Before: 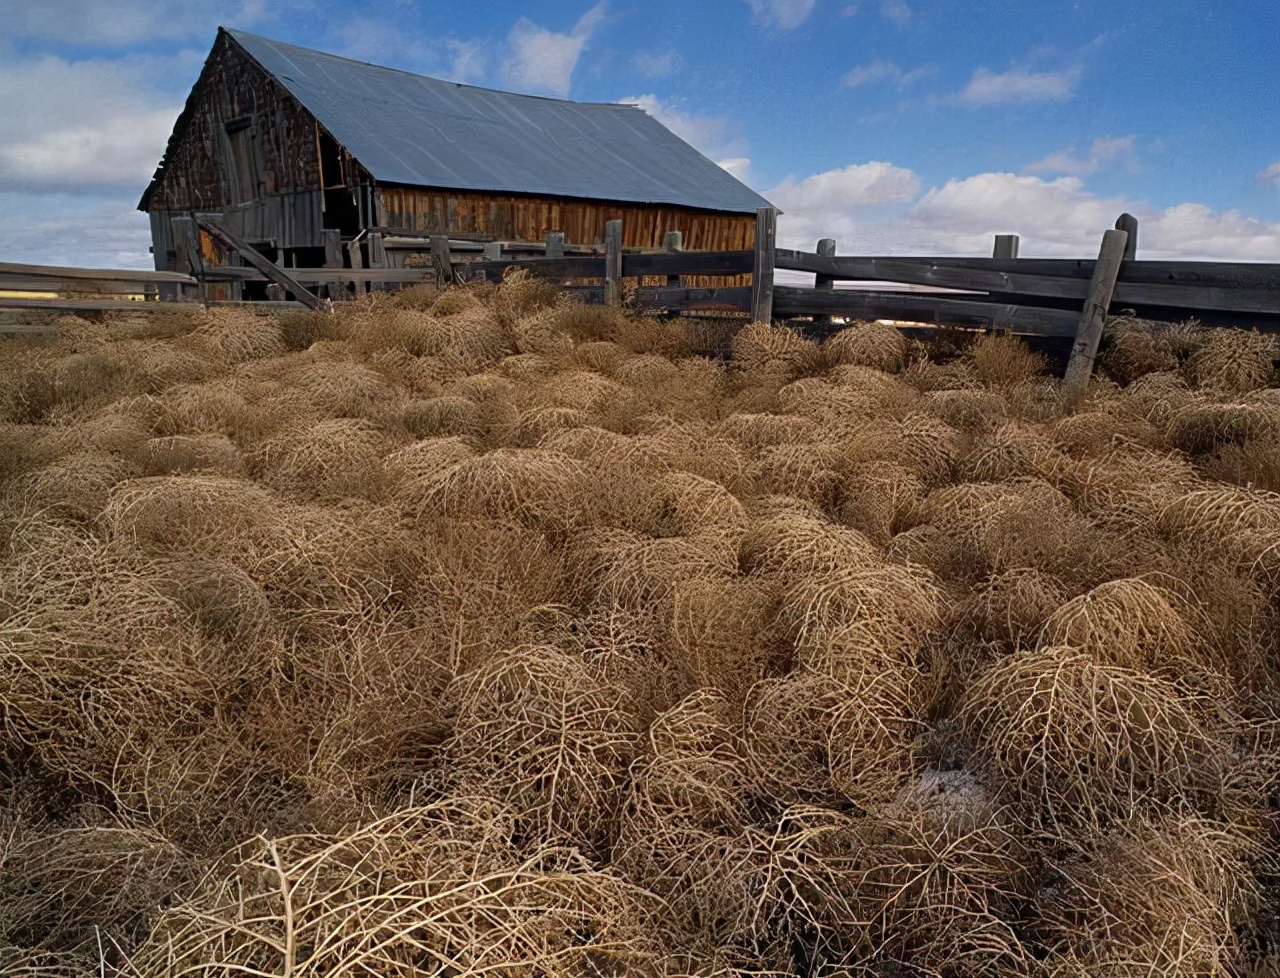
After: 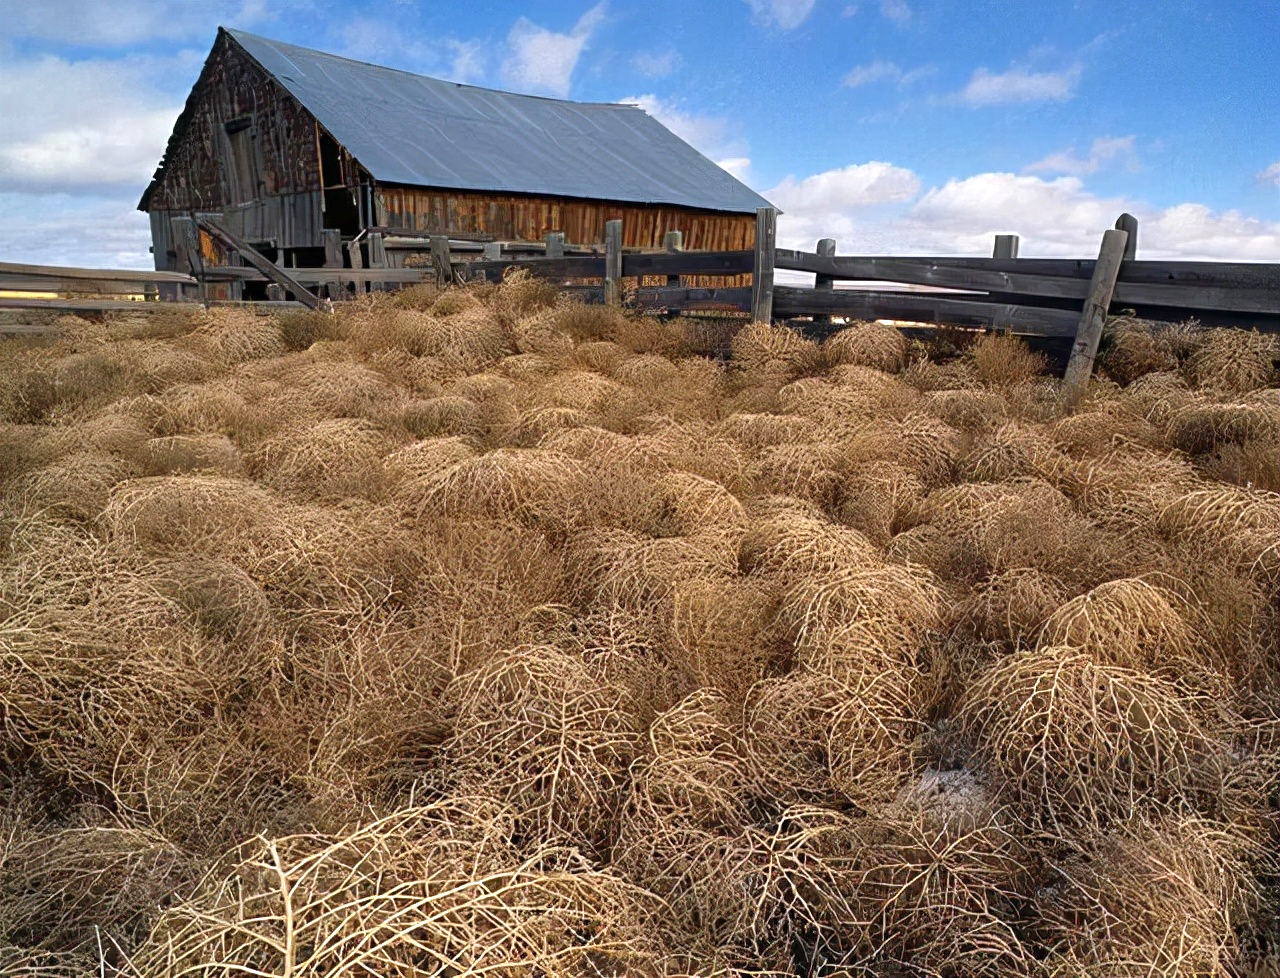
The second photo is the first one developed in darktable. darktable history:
exposure: black level correction 0, exposure 0.699 EV, compensate highlight preservation false
color calibration: illuminant same as pipeline (D50), adaptation XYZ, x 0.345, y 0.357, temperature 5014.32 K
